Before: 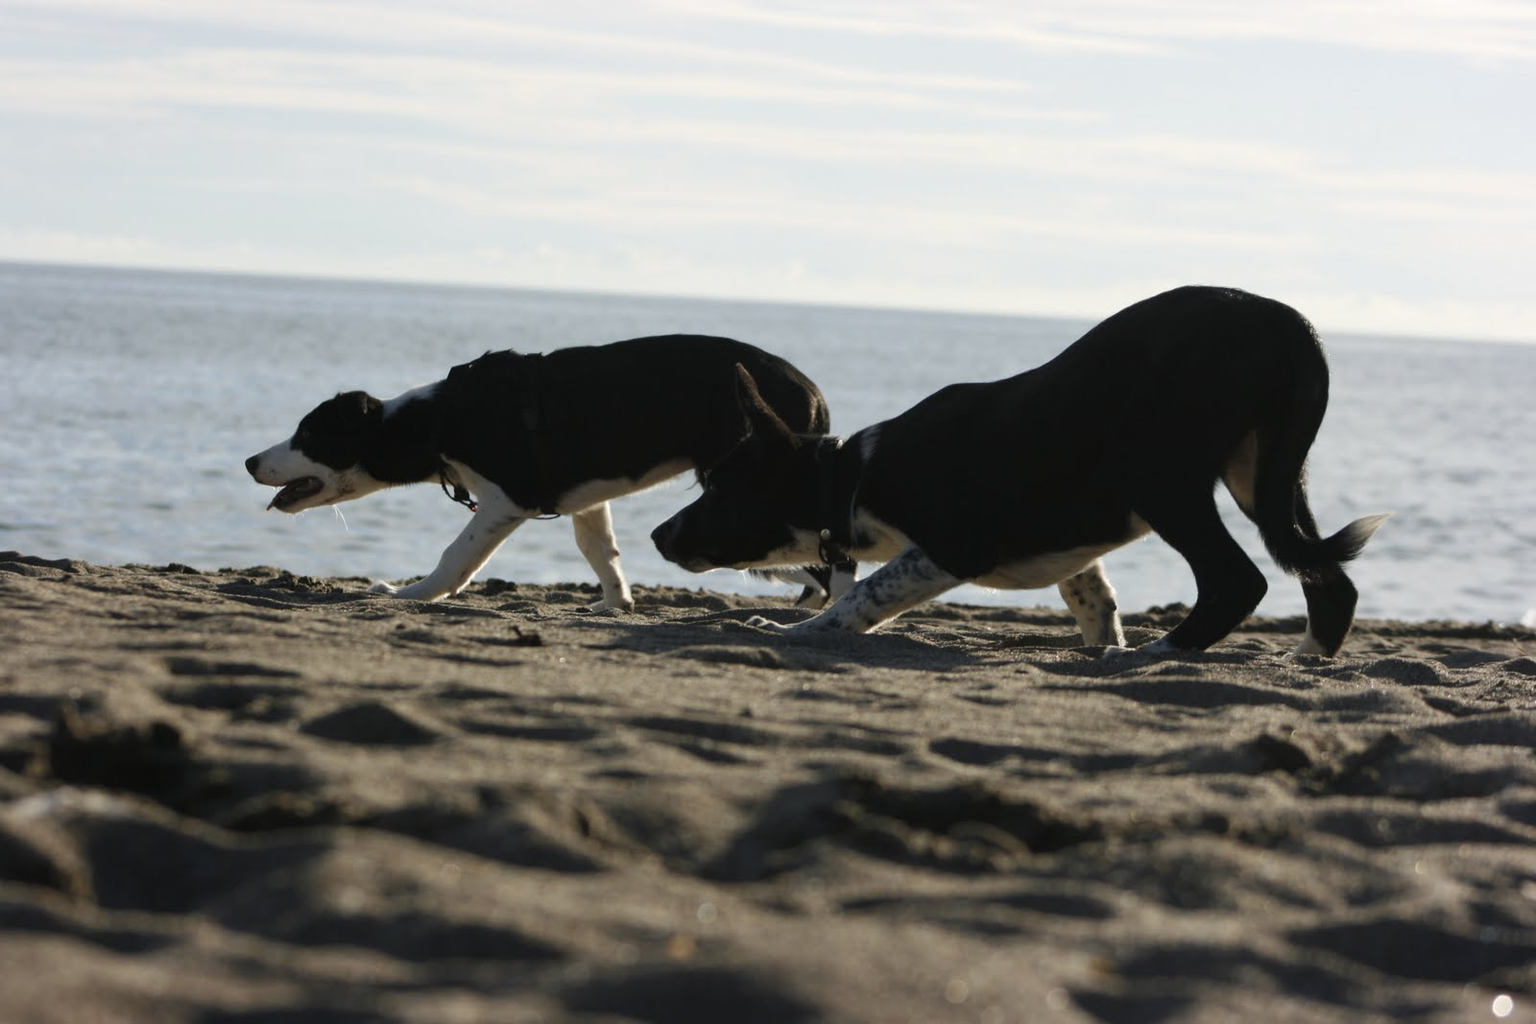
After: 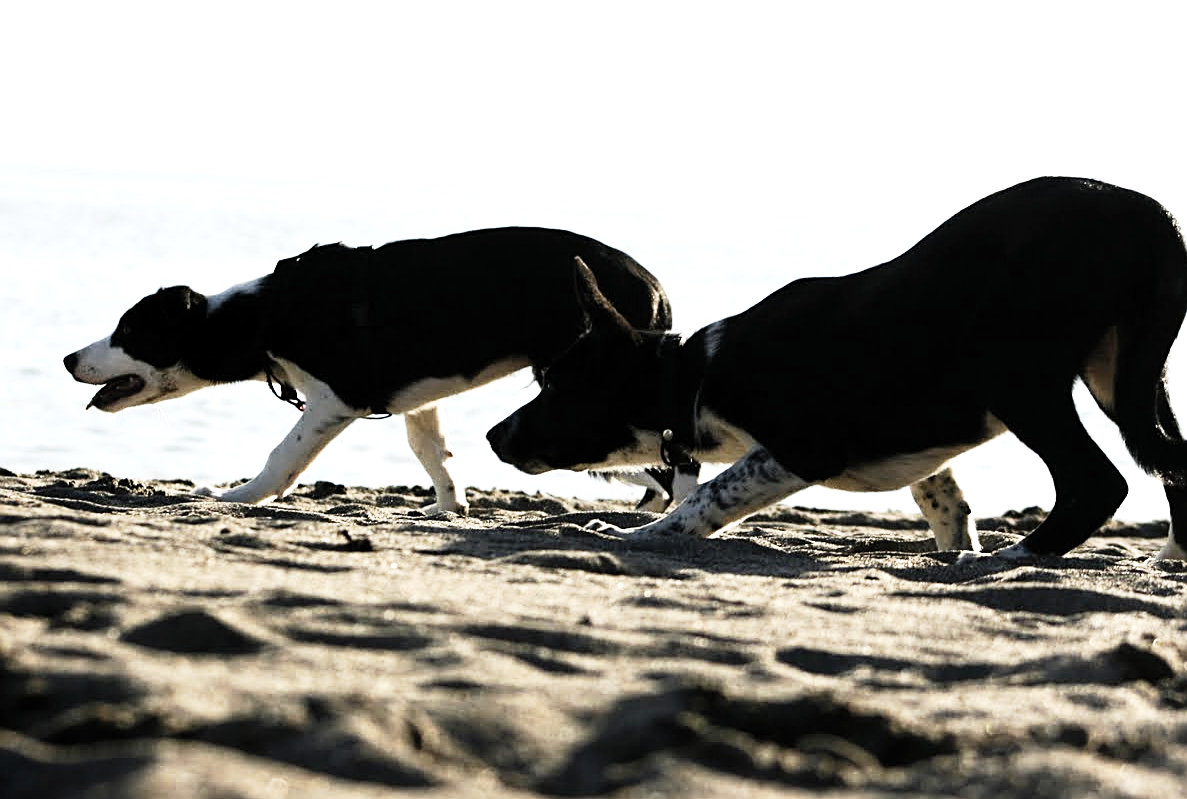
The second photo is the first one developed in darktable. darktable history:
sharpen: on, module defaults
tone curve: curves: ch0 [(0, 0.005) (0.103, 0.097) (0.18, 0.22) (0.378, 0.482) (0.504, 0.631) (0.663, 0.801) (0.834, 0.914) (1, 0.971)]; ch1 [(0, 0) (0.172, 0.123) (0.324, 0.253) (0.396, 0.388) (0.478, 0.461) (0.499, 0.498) (0.522, 0.528) (0.604, 0.692) (0.704, 0.818) (1, 1)]; ch2 [(0, 0) (0.411, 0.424) (0.496, 0.5) (0.515, 0.519) (0.555, 0.585) (0.628, 0.703) (1, 1)], preserve colors none
tone equalizer: -8 EV -0.751 EV, -7 EV -0.716 EV, -6 EV -0.59 EV, -5 EV -0.38 EV, -3 EV 0.366 EV, -2 EV 0.6 EV, -1 EV 0.698 EV, +0 EV 0.775 EV, edges refinement/feathering 500, mask exposure compensation -1.57 EV, preserve details no
crop and rotate: left 12.004%, top 11.438%, right 13.758%, bottom 13.679%
levels: levels [0.031, 0.5, 0.969]
exposure: black level correction 0, exposure 0.498 EV, compensate highlight preservation false
